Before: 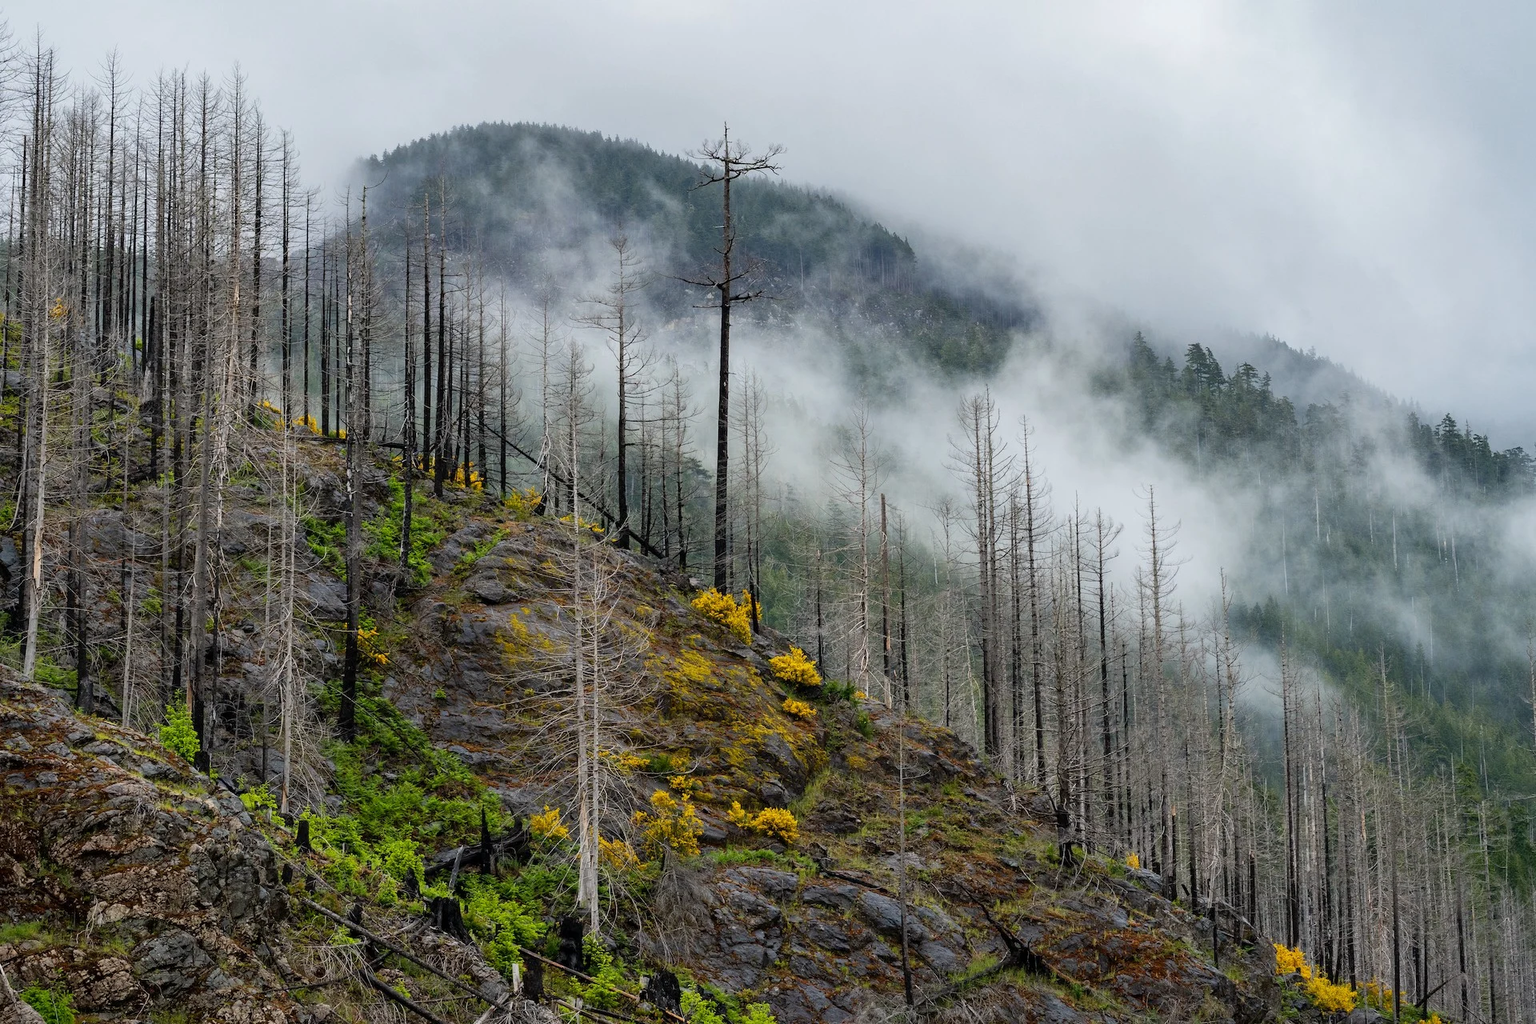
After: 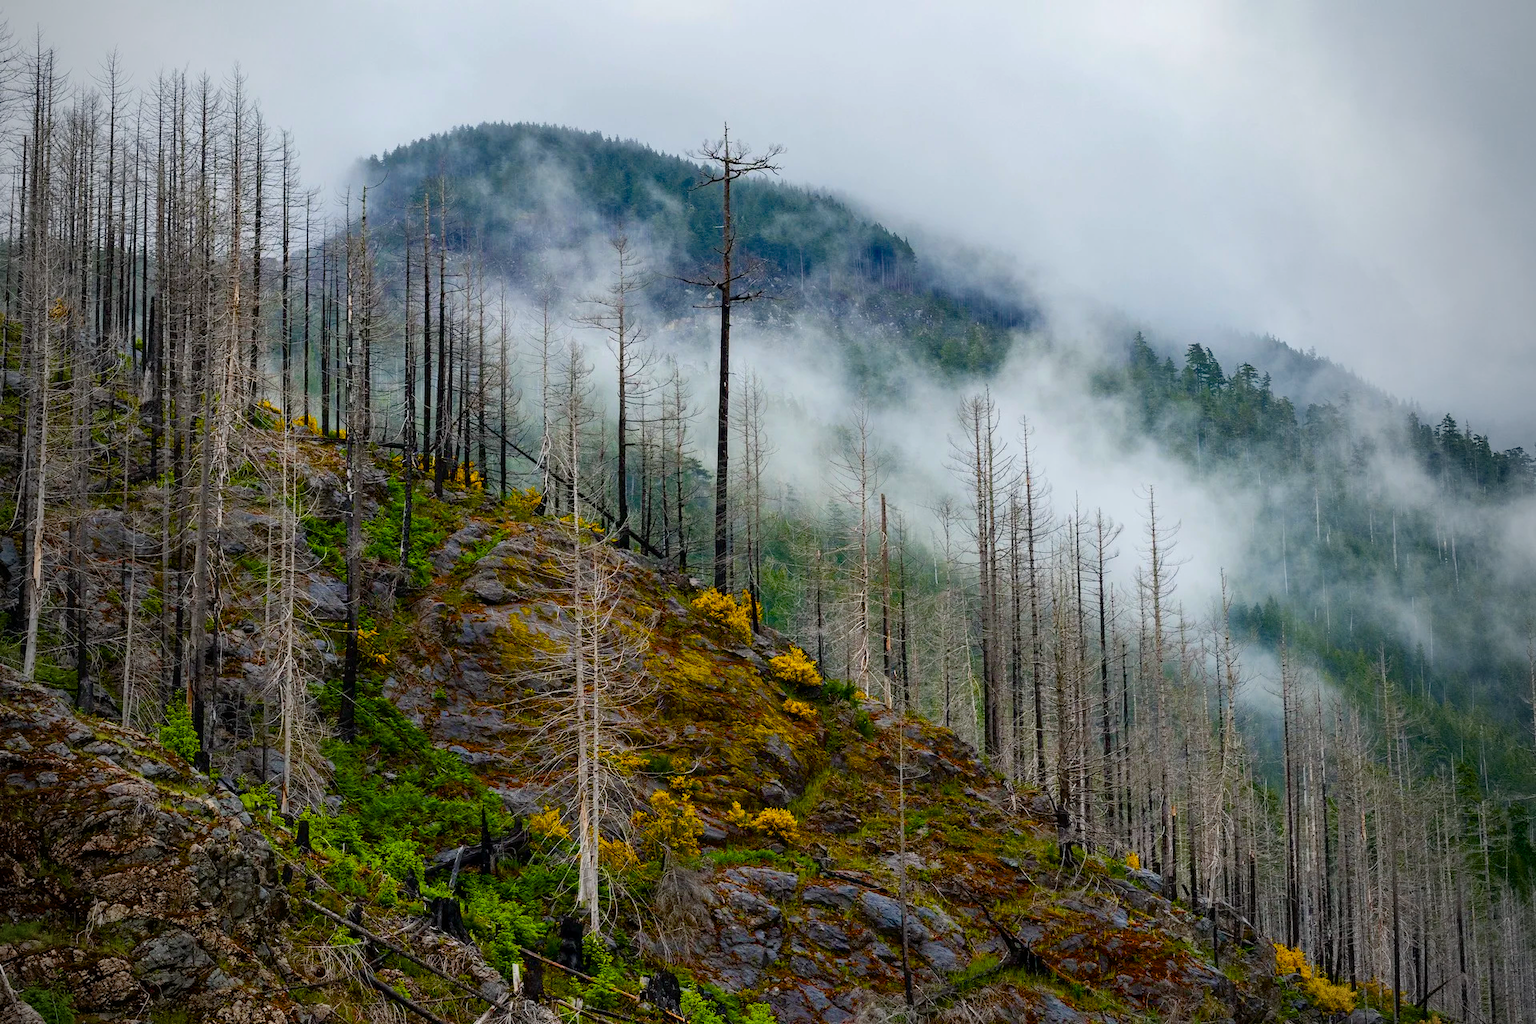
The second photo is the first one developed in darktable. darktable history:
color balance rgb: linear chroma grading › global chroma 9.7%, perceptual saturation grading › global saturation 20%, perceptual saturation grading › highlights -14.195%, perceptual saturation grading › shadows 49.822%, saturation formula JzAzBz (2021)
vignetting: fall-off start 96.07%, fall-off radius 99.79%, width/height ratio 0.611
contrast brightness saturation: contrast 0.085, saturation 0.197
